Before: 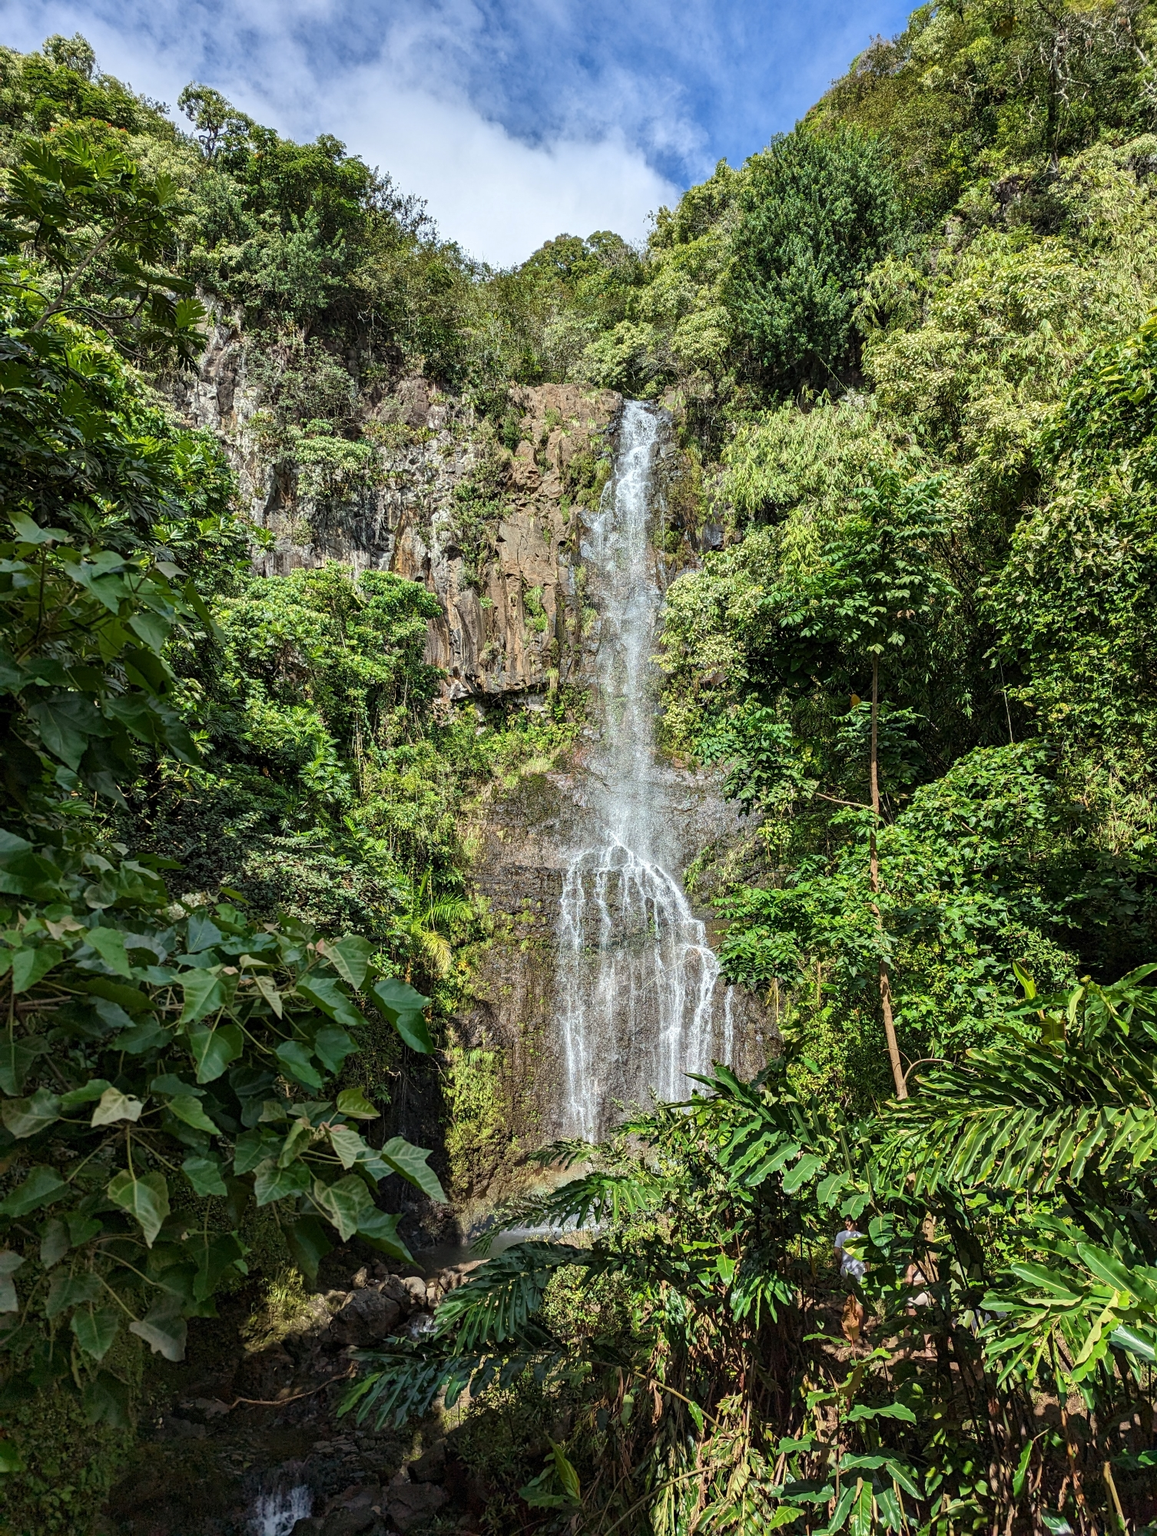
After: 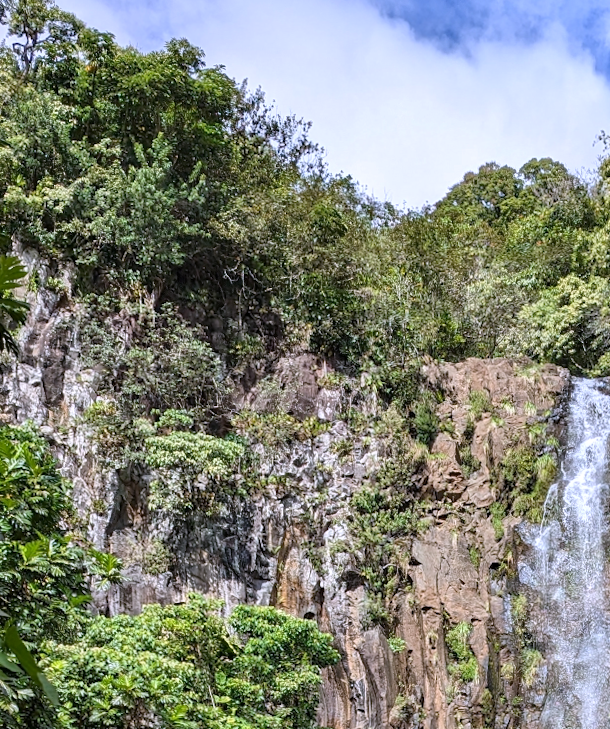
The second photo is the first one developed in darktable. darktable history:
crop: left 15.452%, top 5.459%, right 43.956%, bottom 56.62%
rotate and perspective: rotation -1°, crop left 0.011, crop right 0.989, crop top 0.025, crop bottom 0.975
white balance: red 1.042, blue 1.17
color correction: highlights a* -2.68, highlights b* 2.57
